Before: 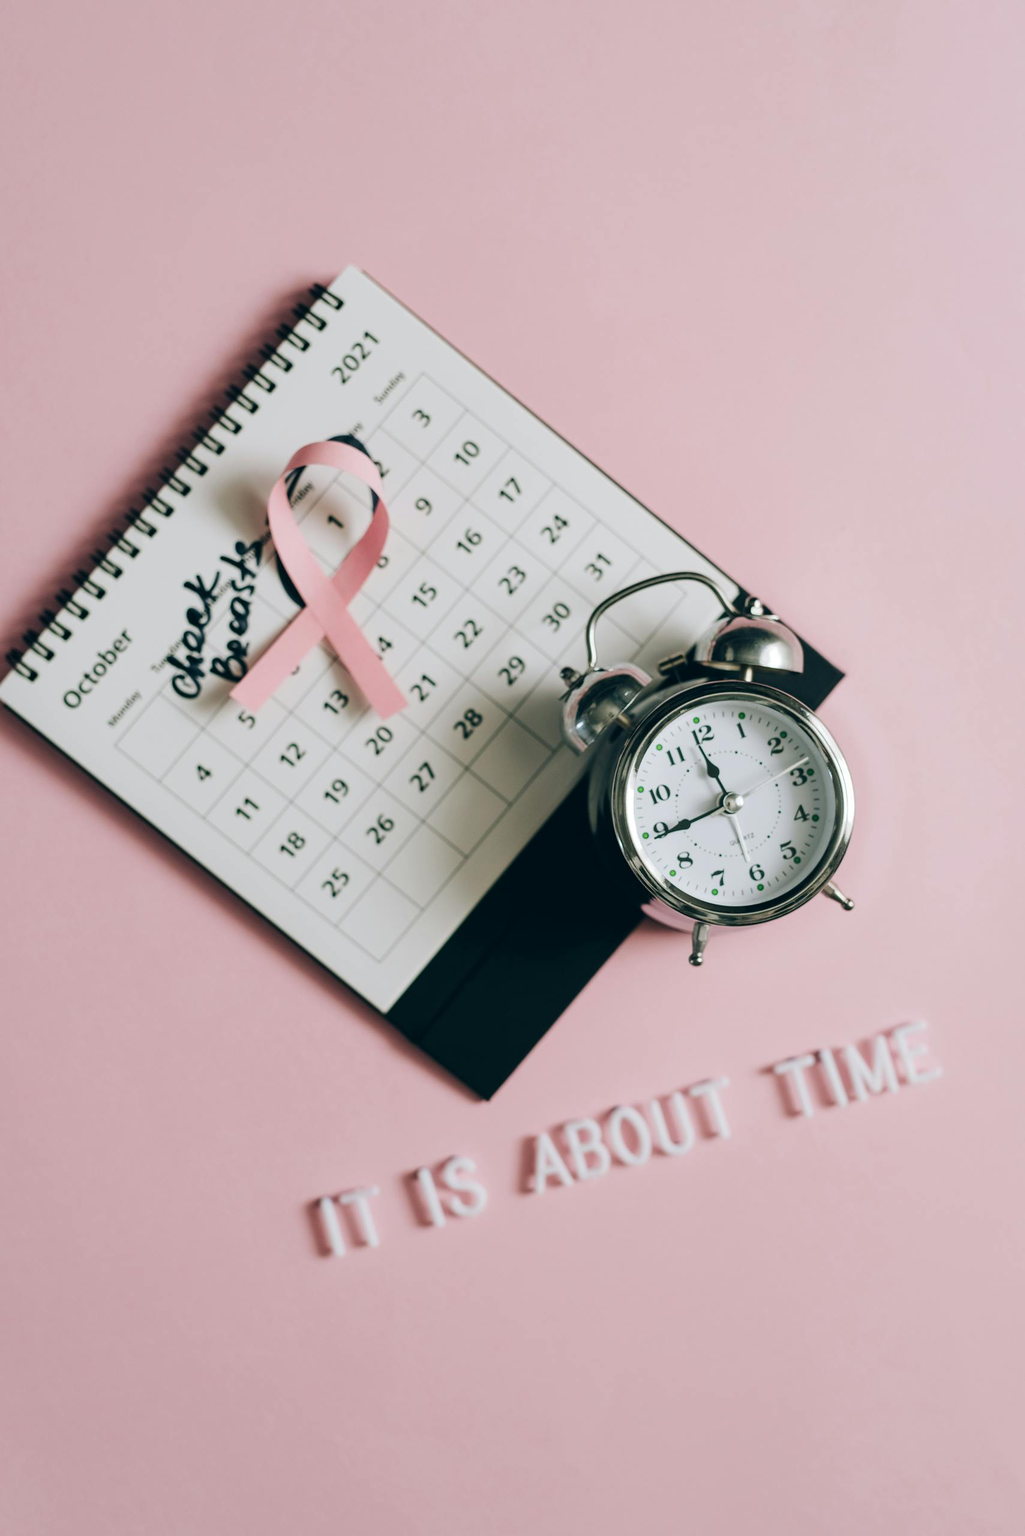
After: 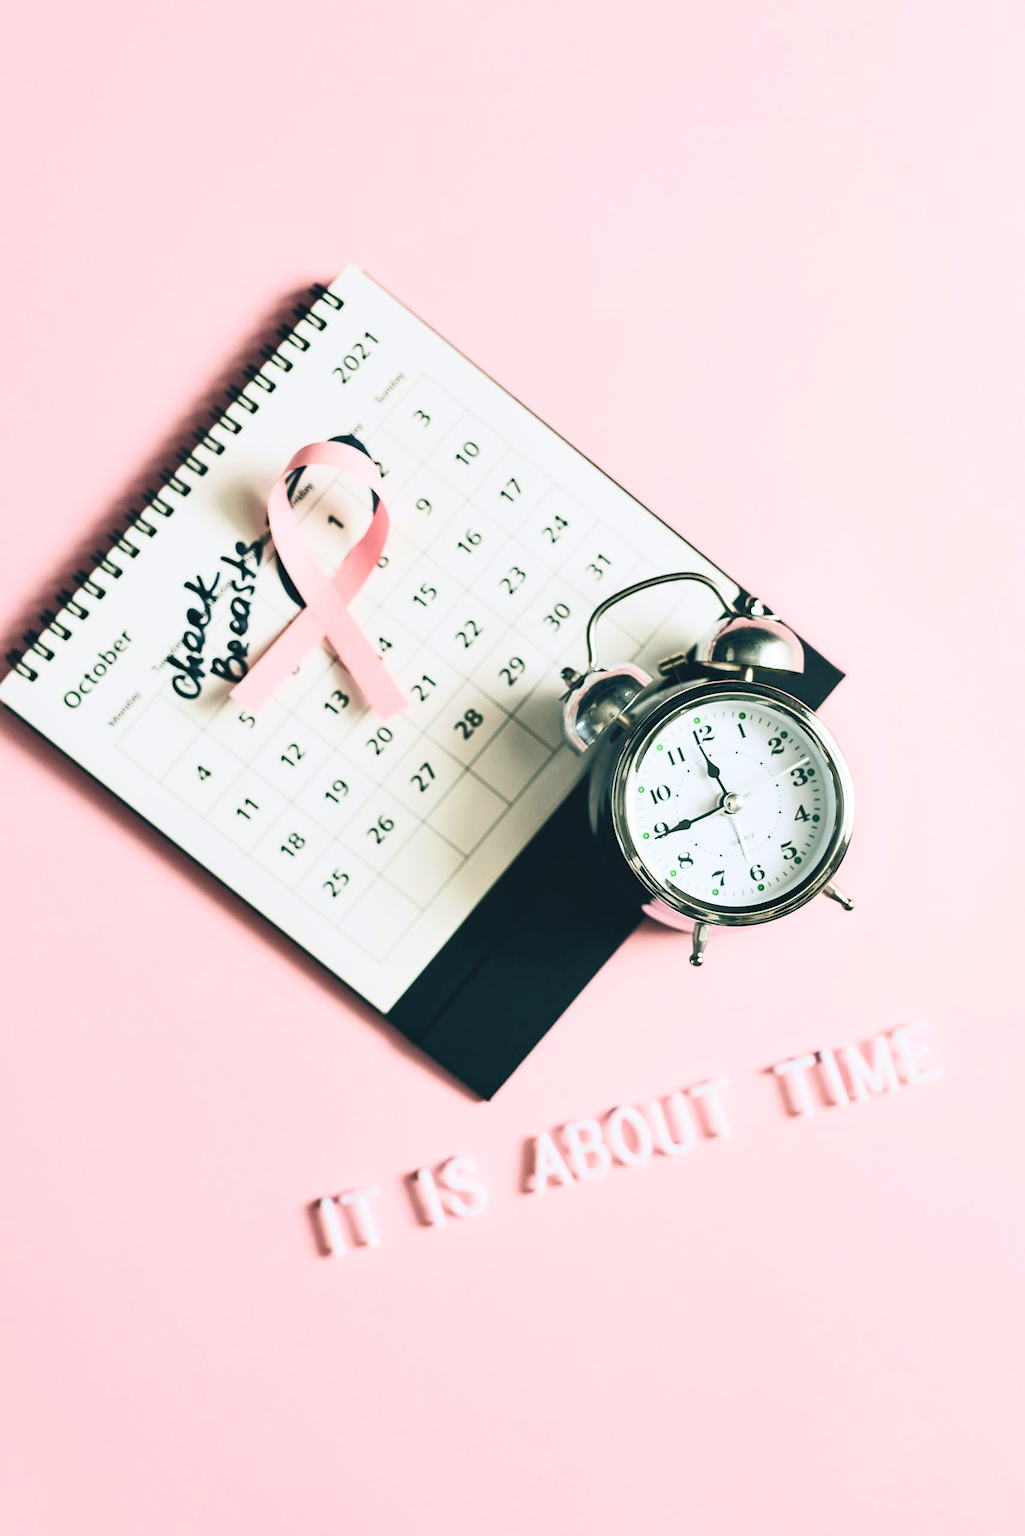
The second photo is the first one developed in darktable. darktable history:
shadows and highlights: shadows 37.27, highlights -28.18, soften with gaussian
velvia: on, module defaults
contrast brightness saturation: contrast 0.39, brightness 0.53
sharpen: amount 0.2
